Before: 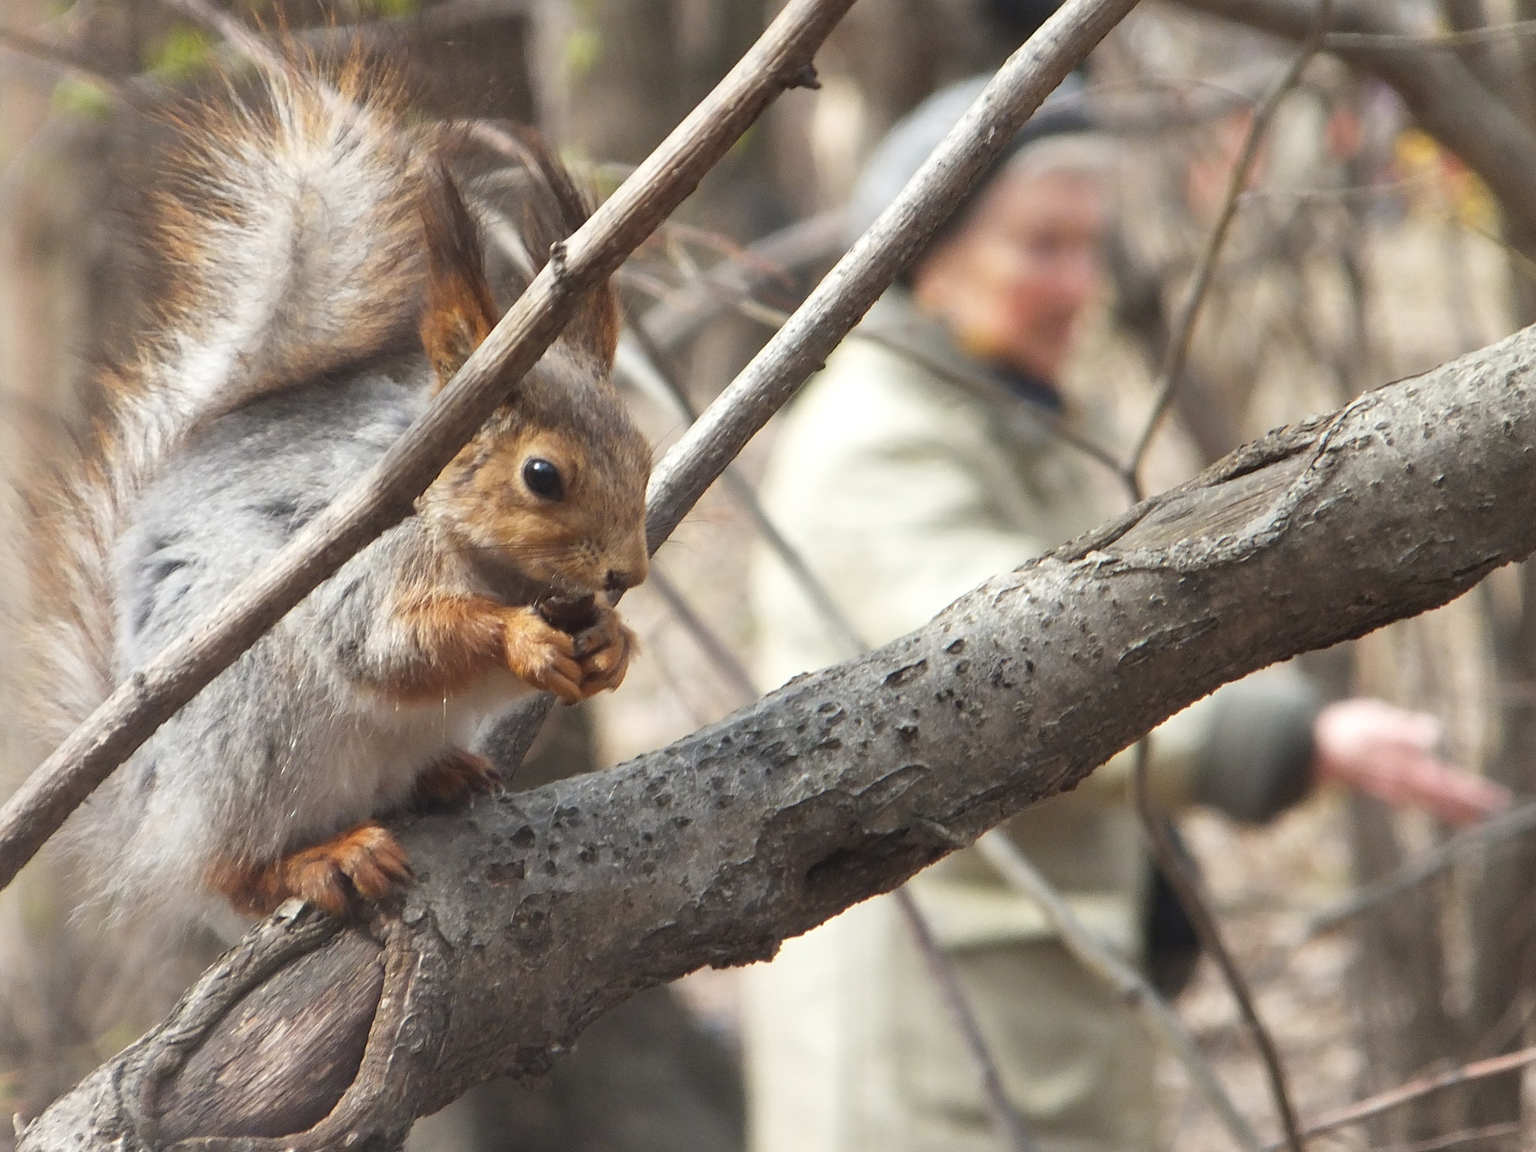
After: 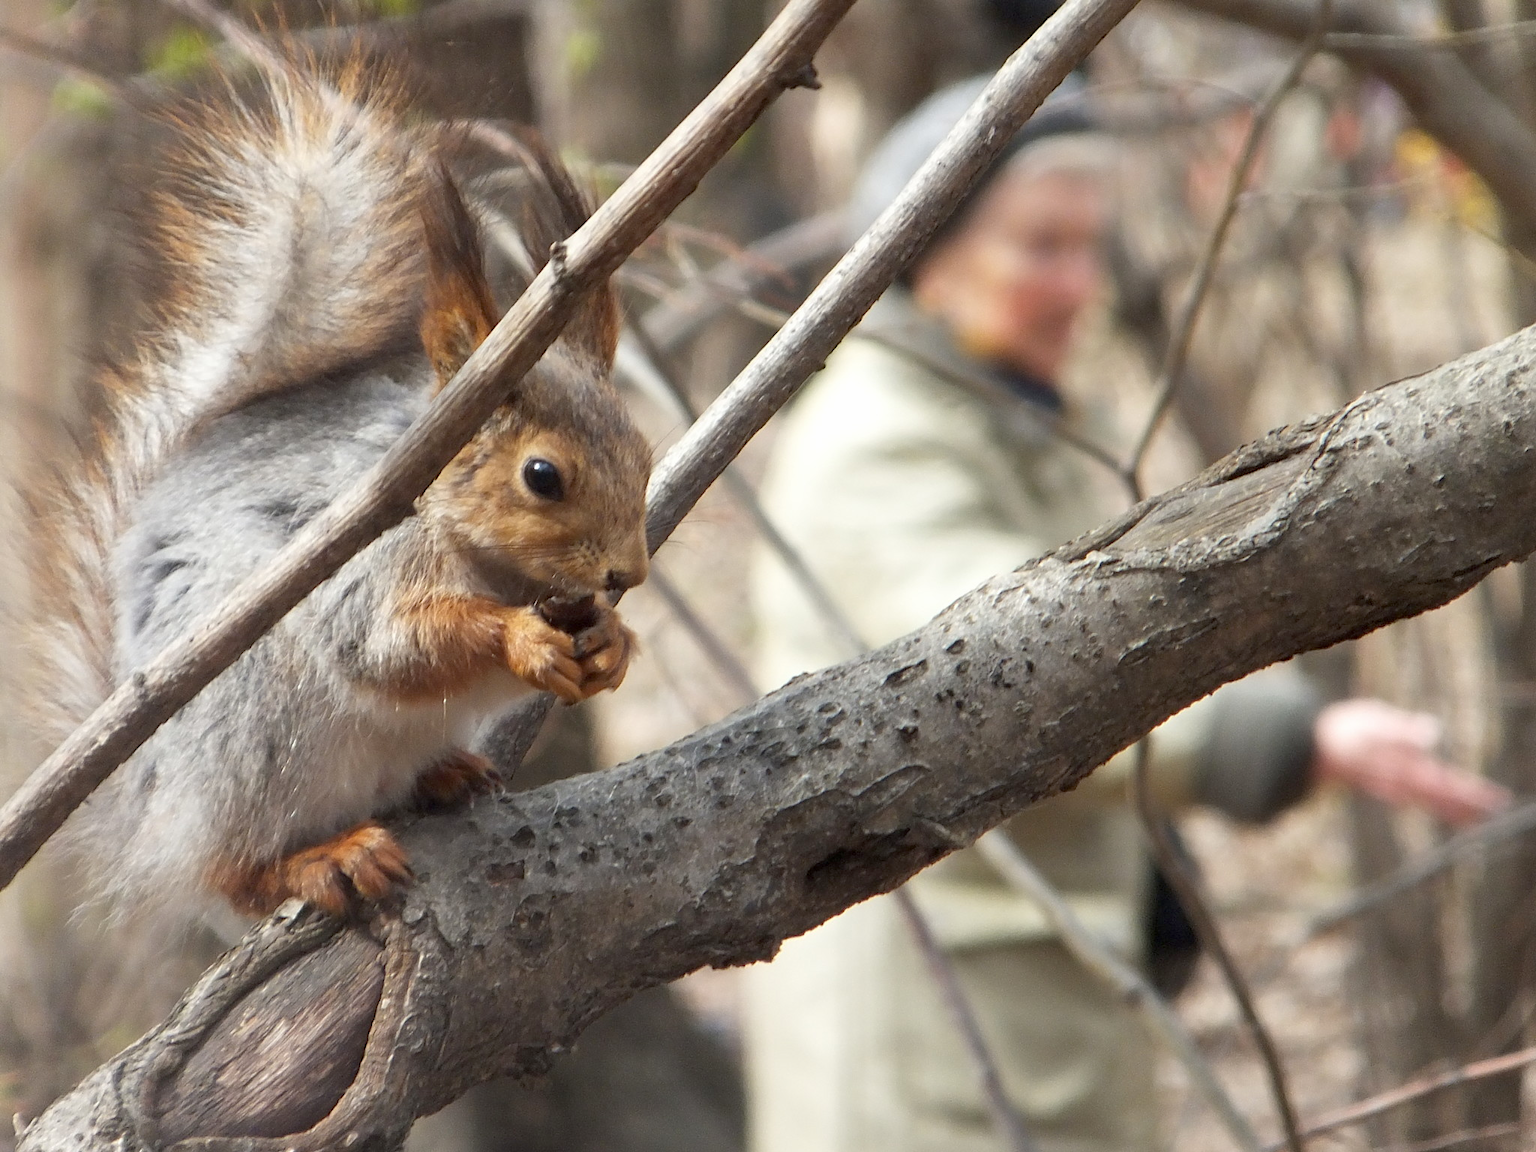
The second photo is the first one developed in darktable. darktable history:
exposure: black level correction 0.01, exposure 0.011 EV, compensate highlight preservation false
local contrast: mode bilateral grid, contrast 100, coarseness 100, detail 94%, midtone range 0.2
